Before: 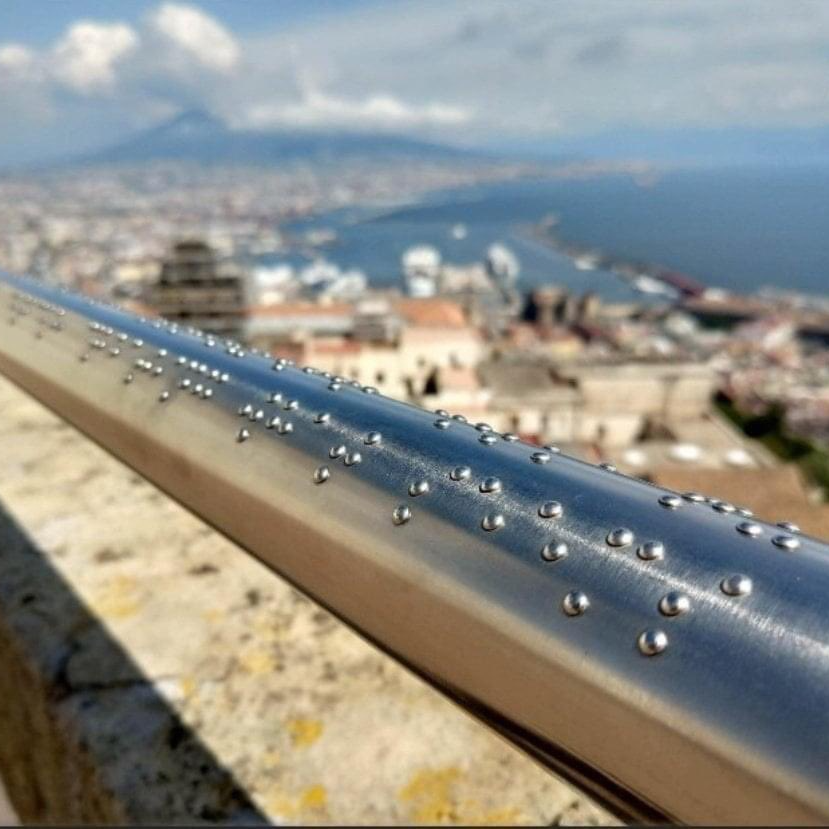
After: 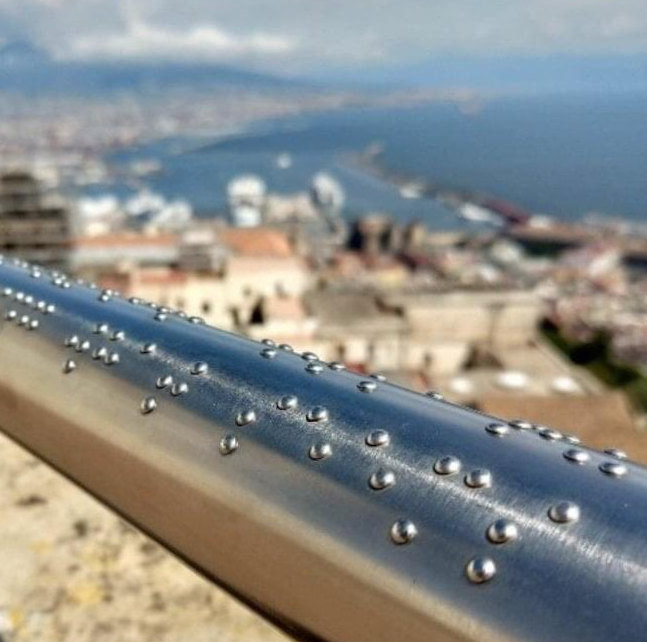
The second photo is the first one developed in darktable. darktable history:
crop and rotate: left 20.74%, top 7.912%, right 0.375%, bottom 13.378%
rotate and perspective: rotation -0.45°, automatic cropping original format, crop left 0.008, crop right 0.992, crop top 0.012, crop bottom 0.988
